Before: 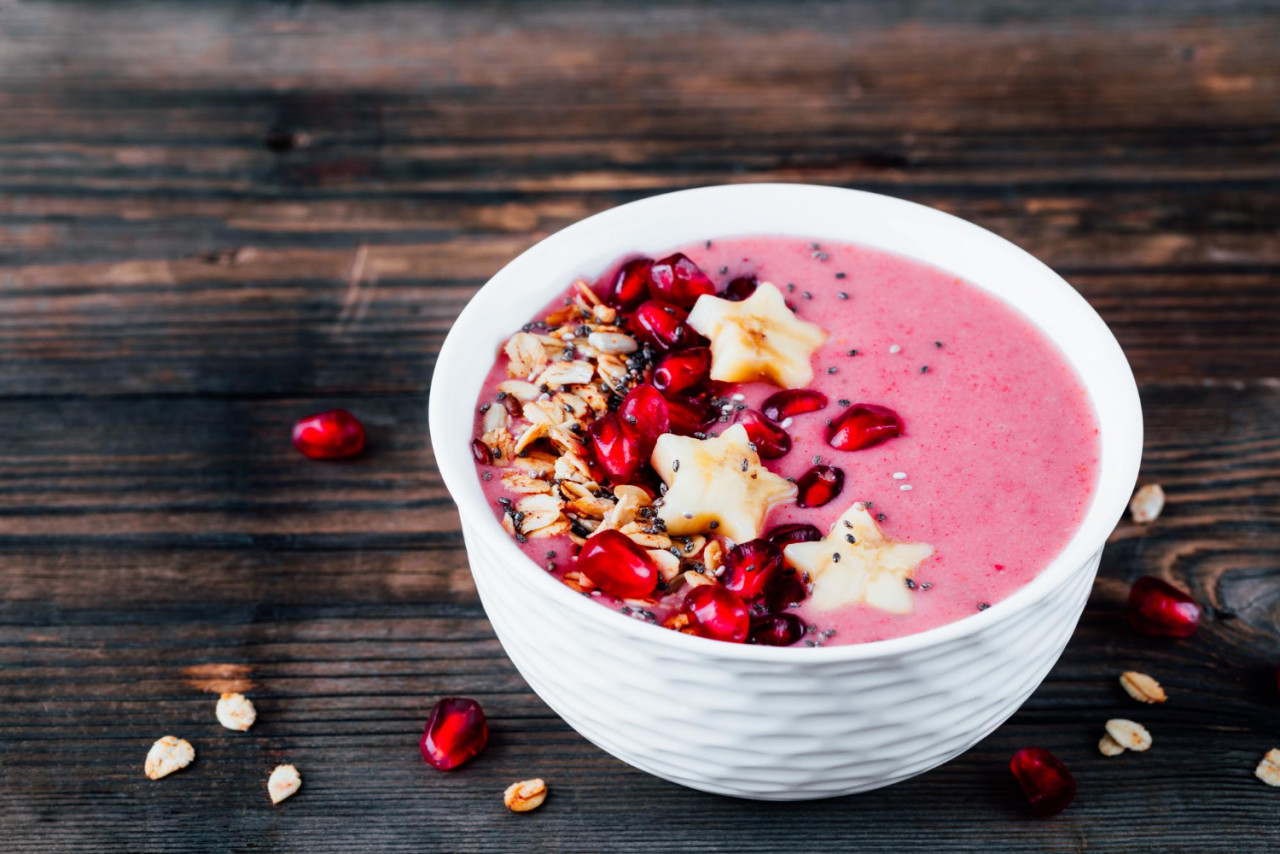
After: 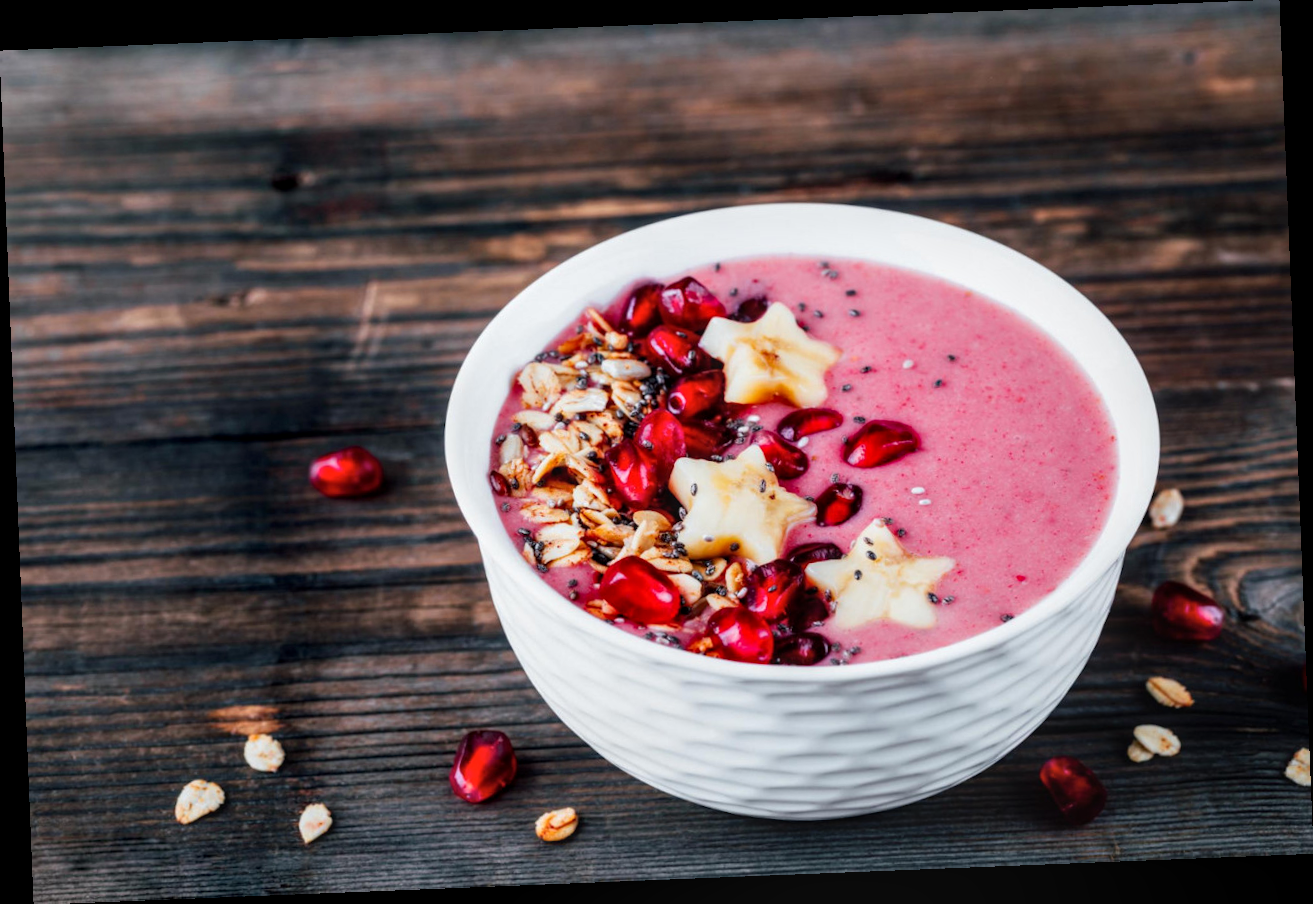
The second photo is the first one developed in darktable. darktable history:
local contrast: on, module defaults
rotate and perspective: rotation -2.29°, automatic cropping off
